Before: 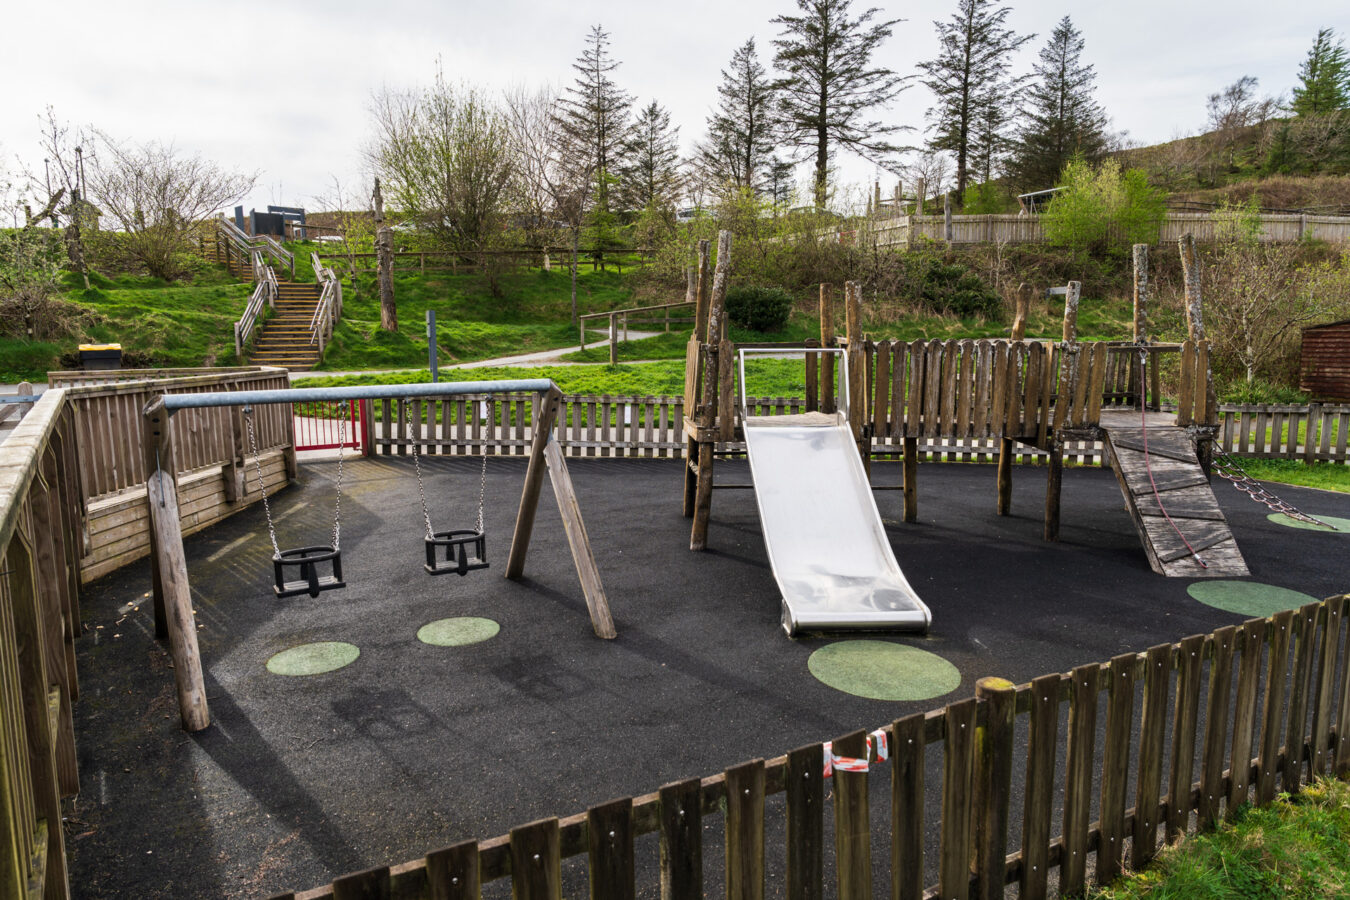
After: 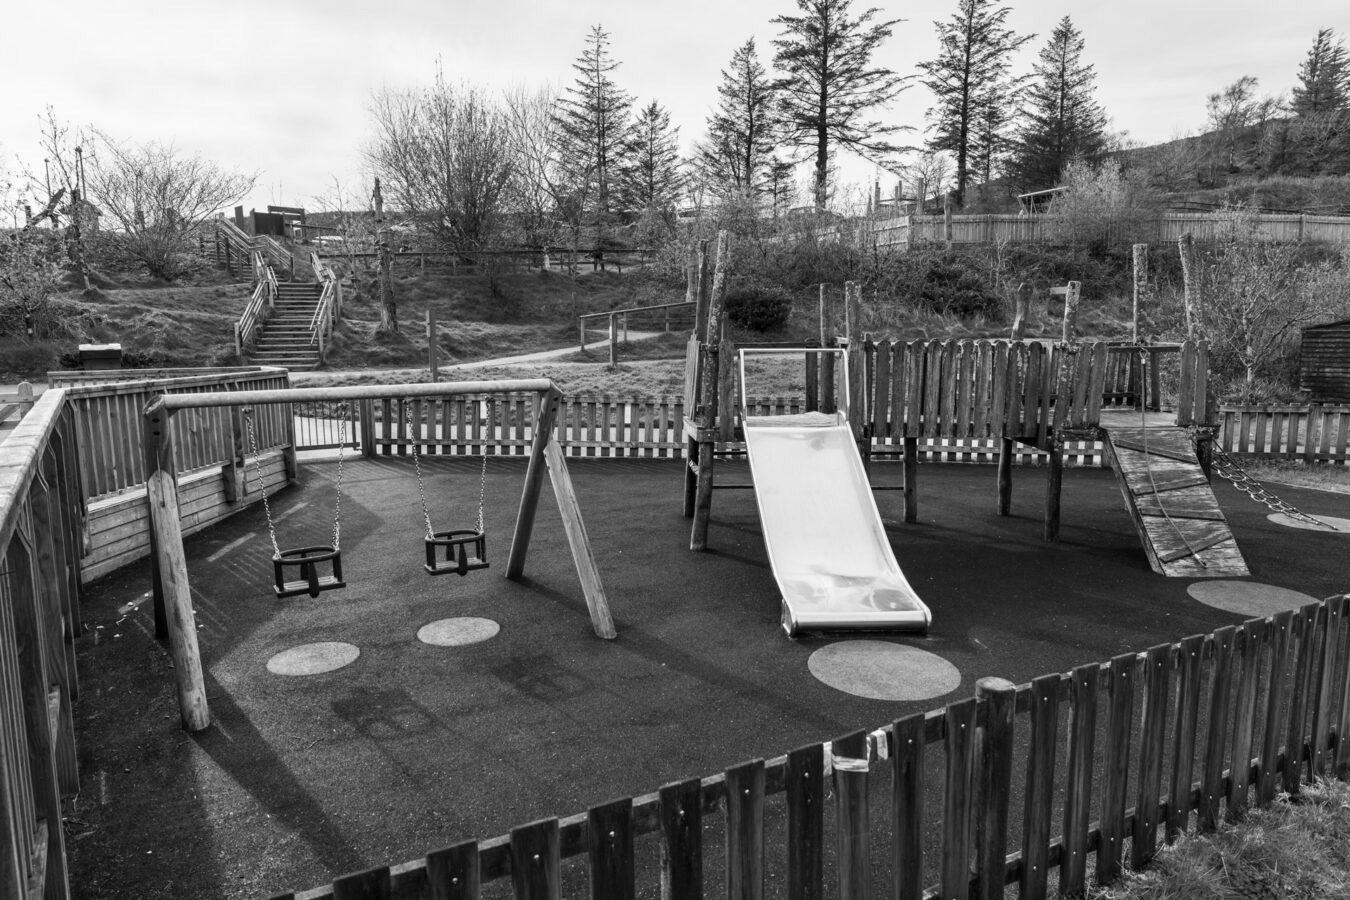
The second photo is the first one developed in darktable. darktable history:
white balance: red 0.967, blue 1.049
monochrome: on, module defaults
